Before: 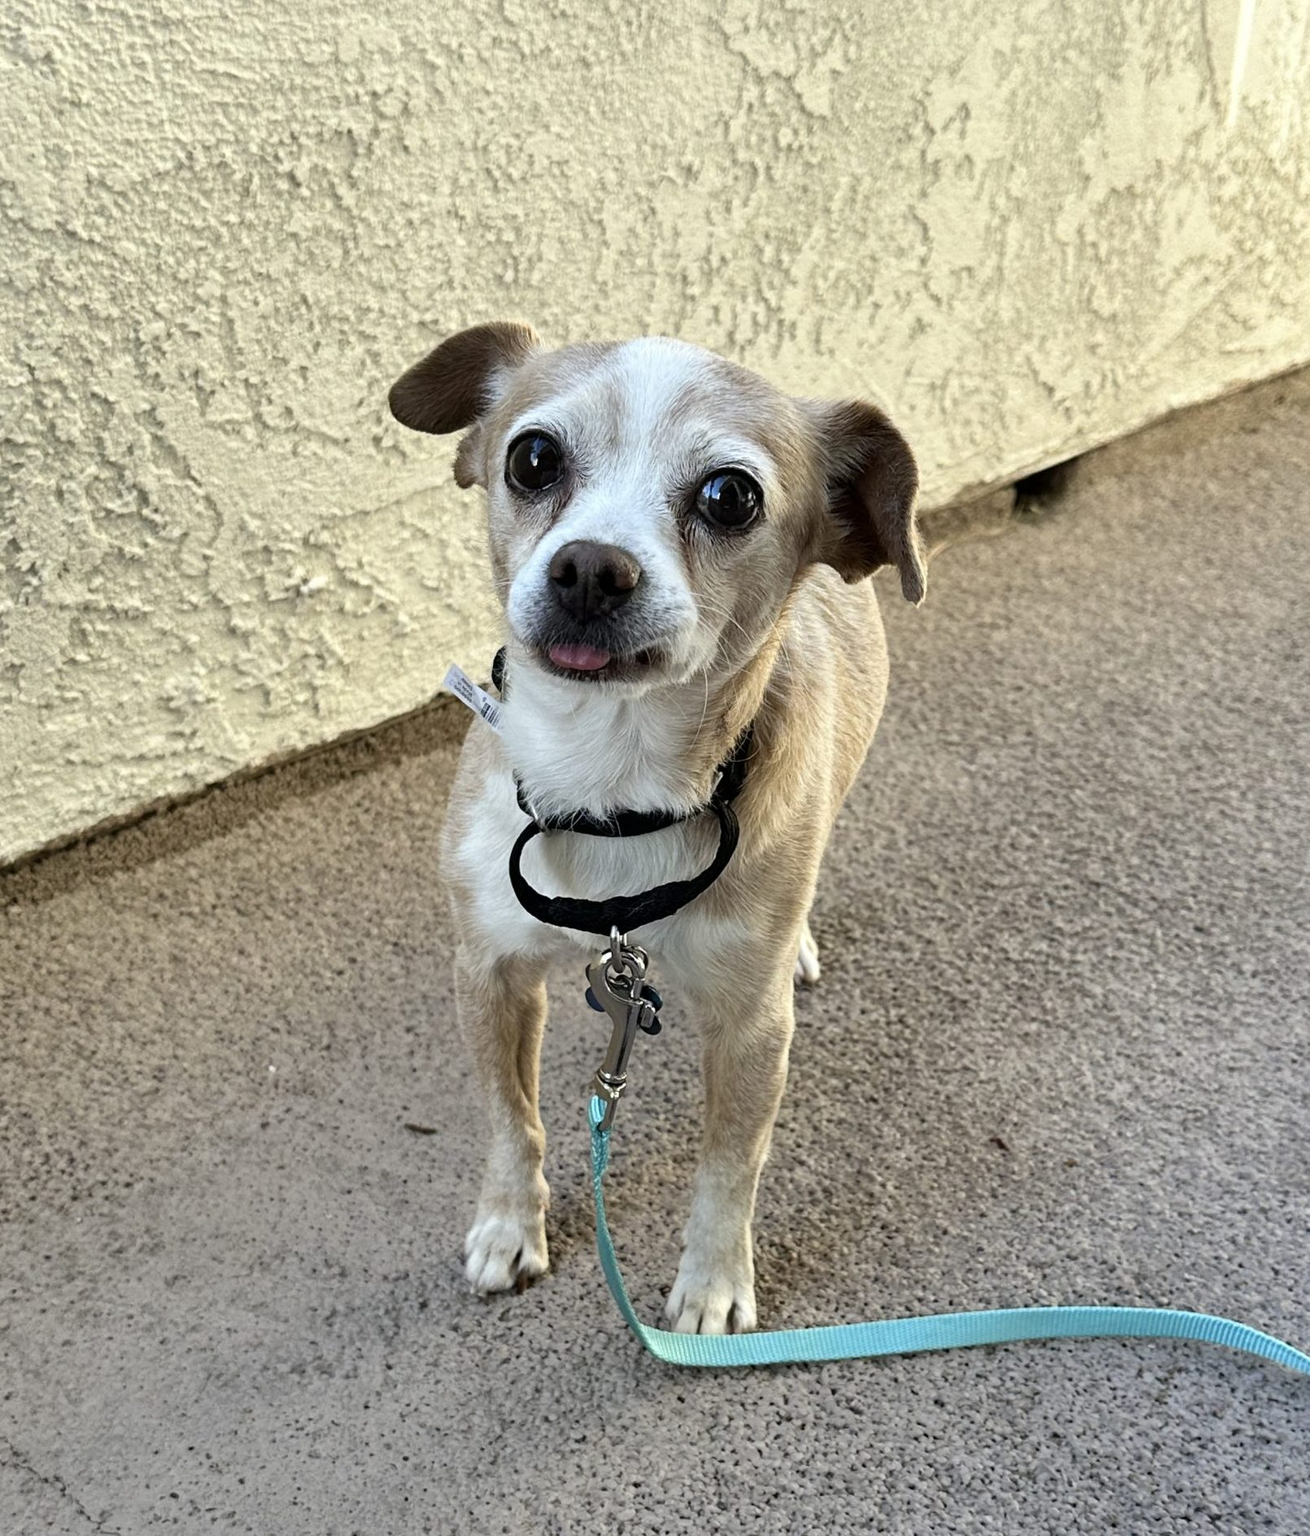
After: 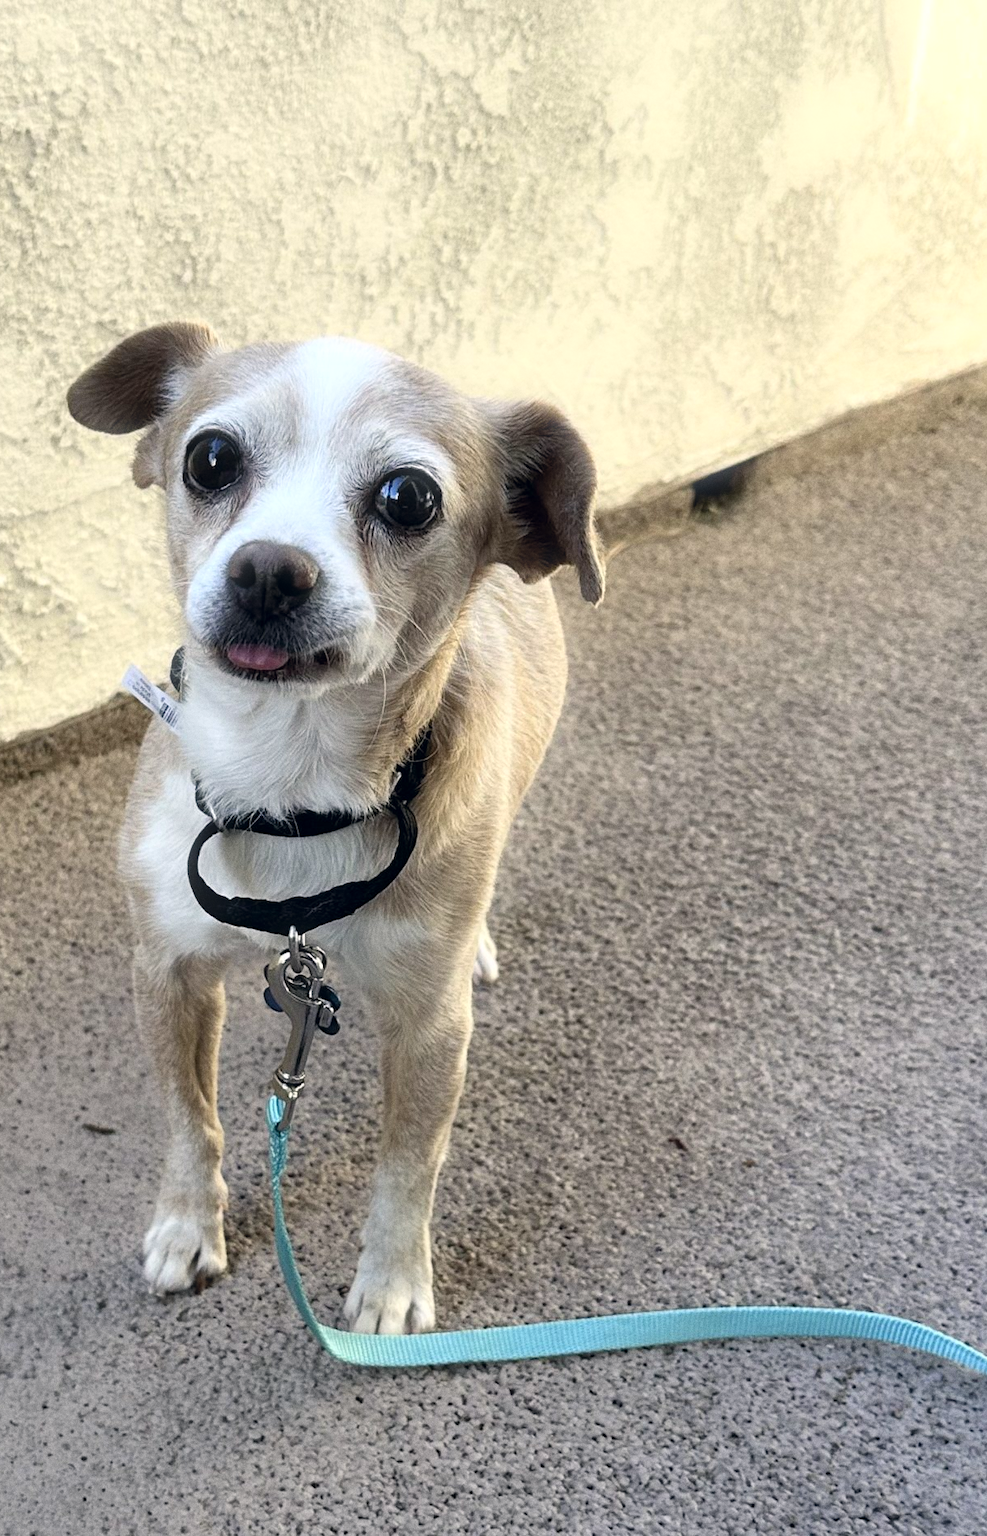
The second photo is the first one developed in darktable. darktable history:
grain: coarseness 7.08 ISO, strength 21.67%, mid-tones bias 59.58%
white balance: red 1.009, blue 1.027
crop and rotate: left 24.6%
color correction: highlights a* 0.207, highlights b* 2.7, shadows a* -0.874, shadows b* -4.78
bloom: size 5%, threshold 95%, strength 15%
